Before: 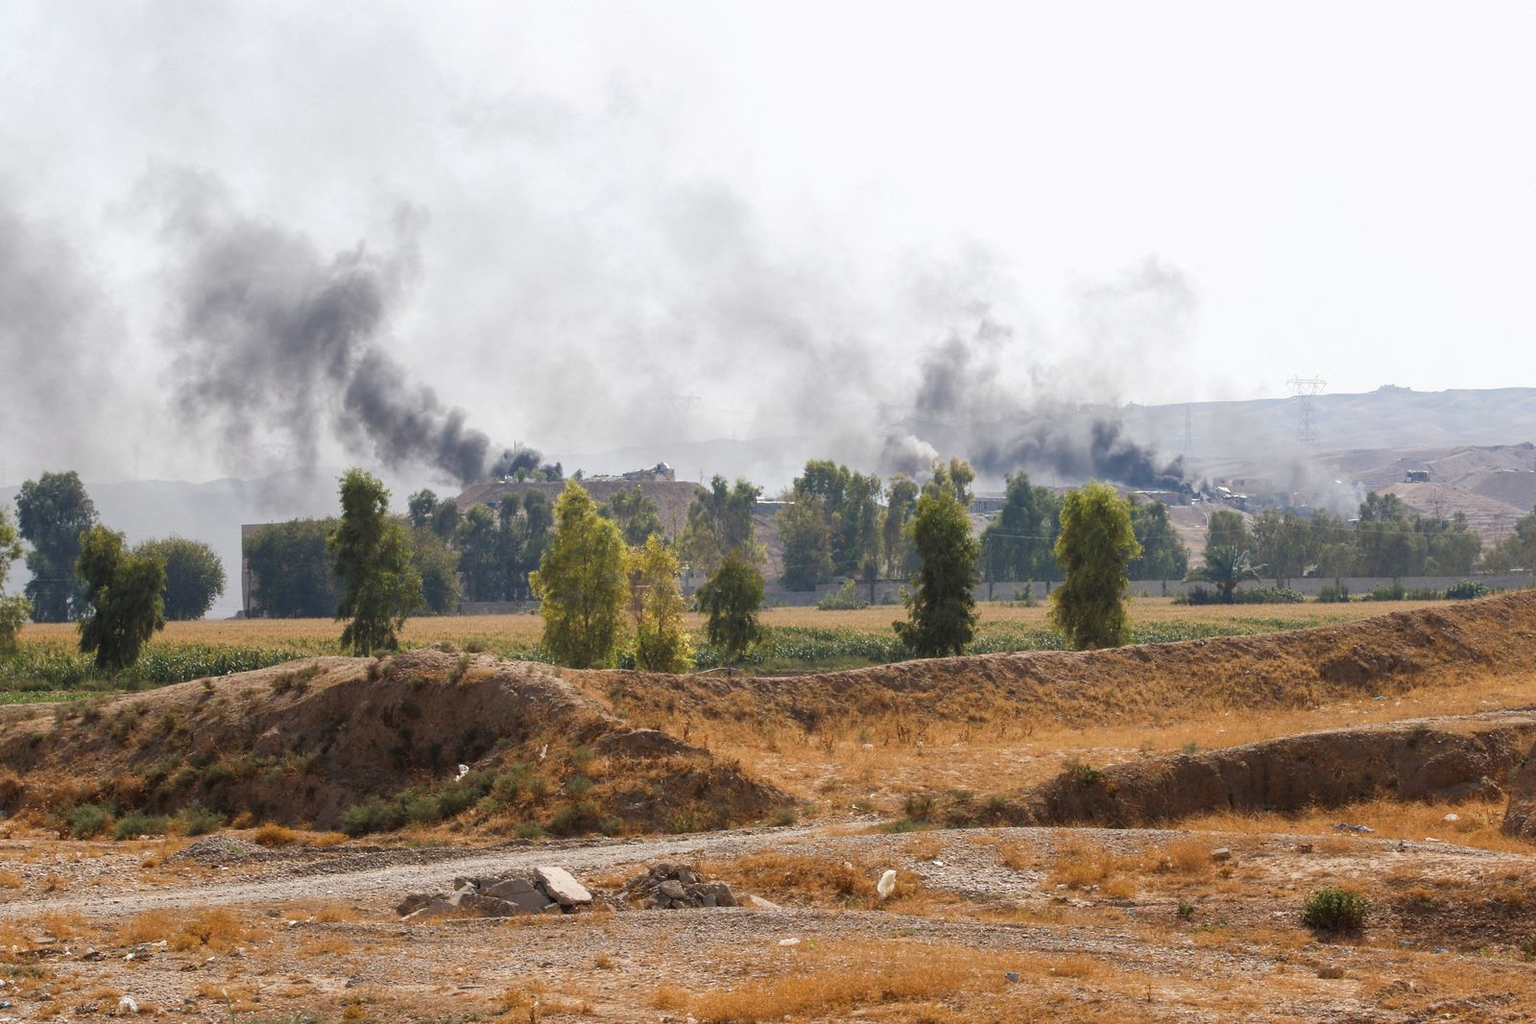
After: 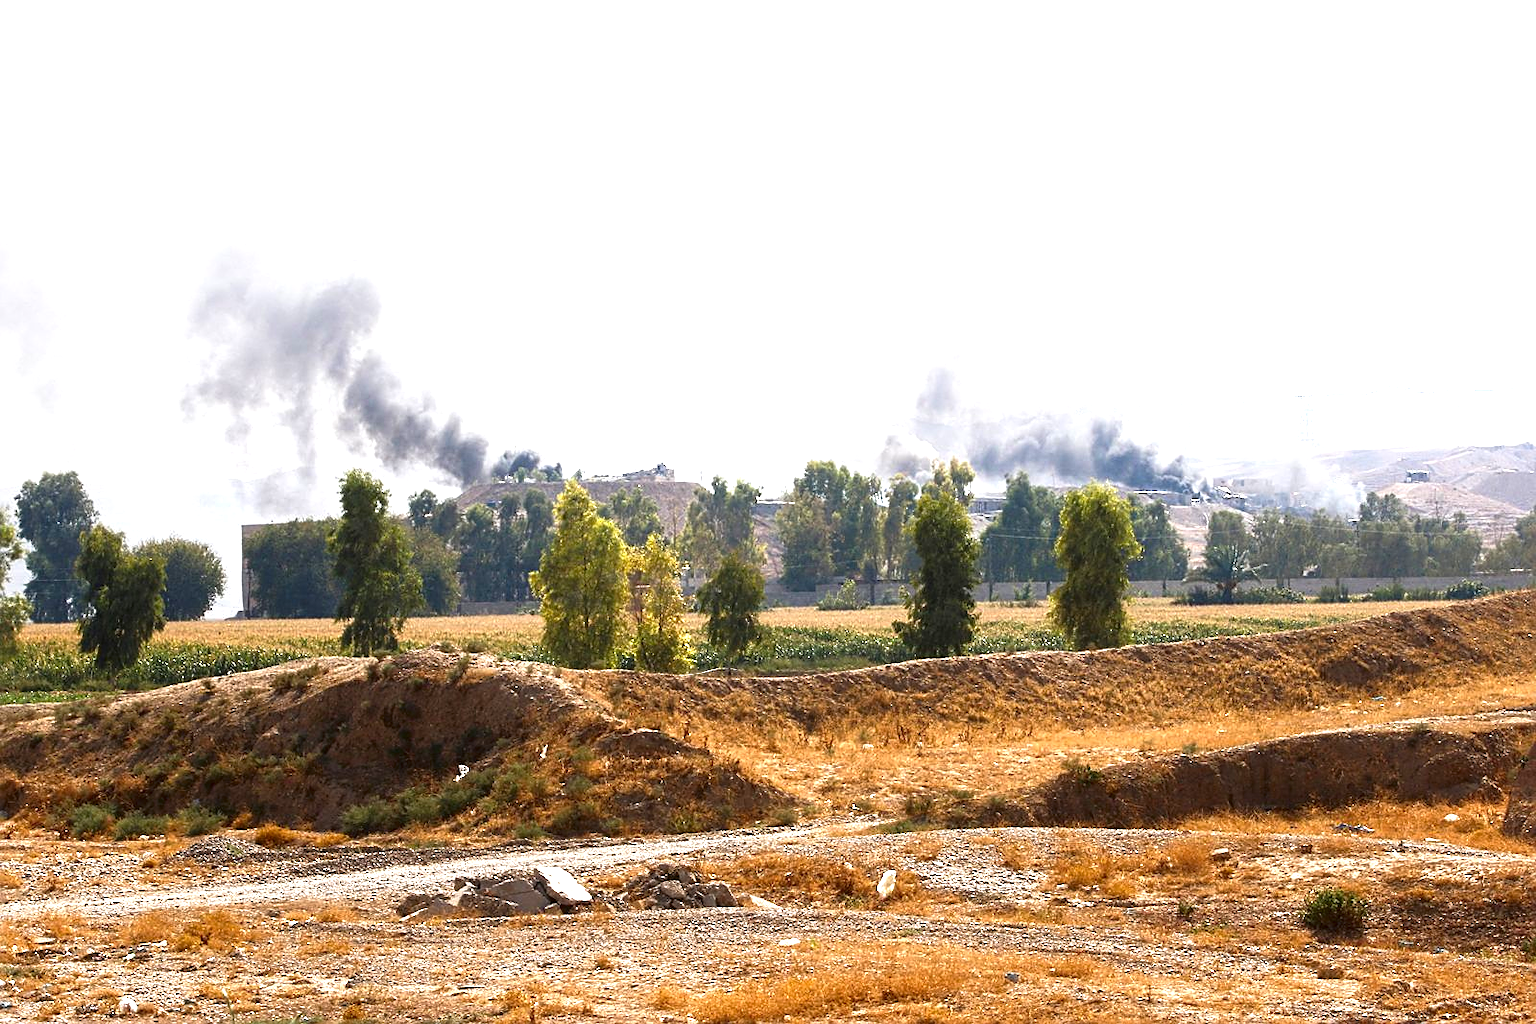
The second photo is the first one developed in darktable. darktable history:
sharpen: on, module defaults
tone equalizer: -8 EV -1.85 EV, -7 EV -1.2 EV, -6 EV -1.62 EV, smoothing diameter 24.93%, edges refinement/feathering 12.52, preserve details guided filter
shadows and highlights: shadows -70.35, highlights 33.72, soften with gaussian
contrast brightness saturation: brightness -0.216, saturation 0.082
exposure: exposure 1.092 EV, compensate highlight preservation false
